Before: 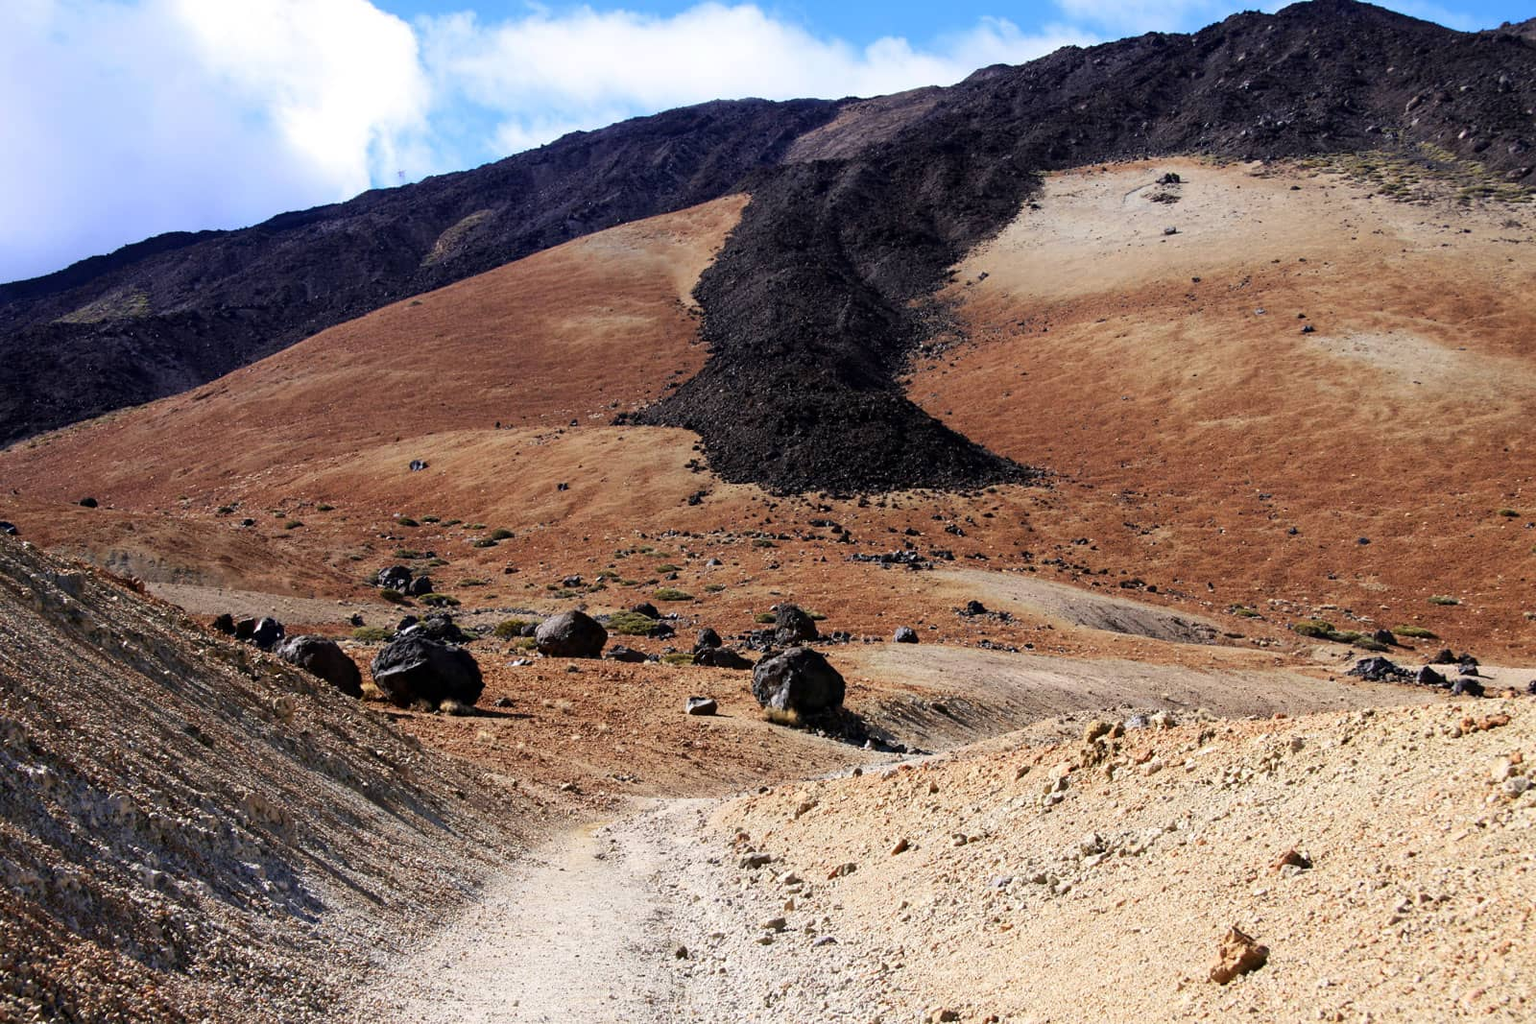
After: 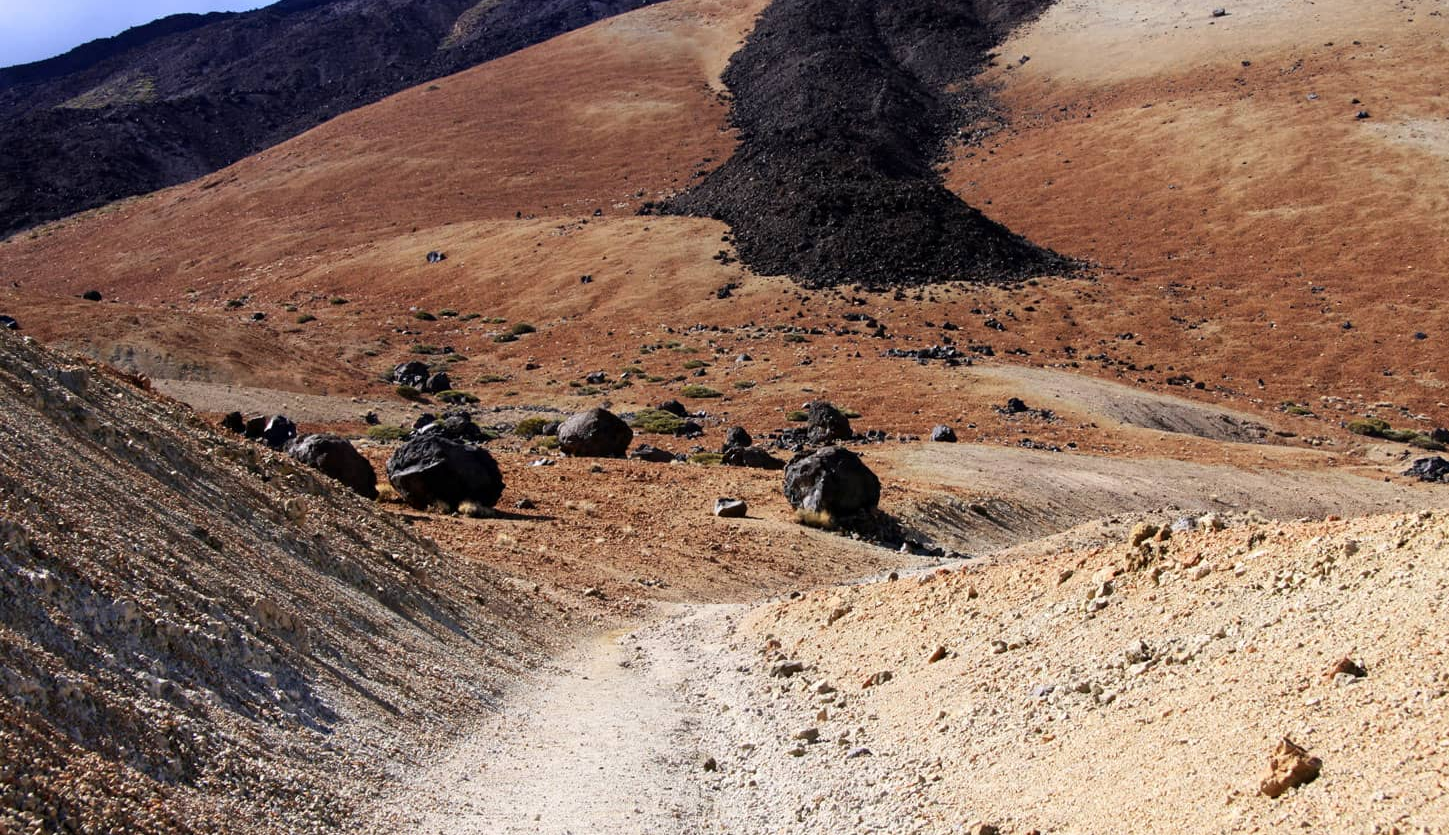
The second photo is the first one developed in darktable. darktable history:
crop: top 21.417%, right 9.437%, bottom 0.273%
